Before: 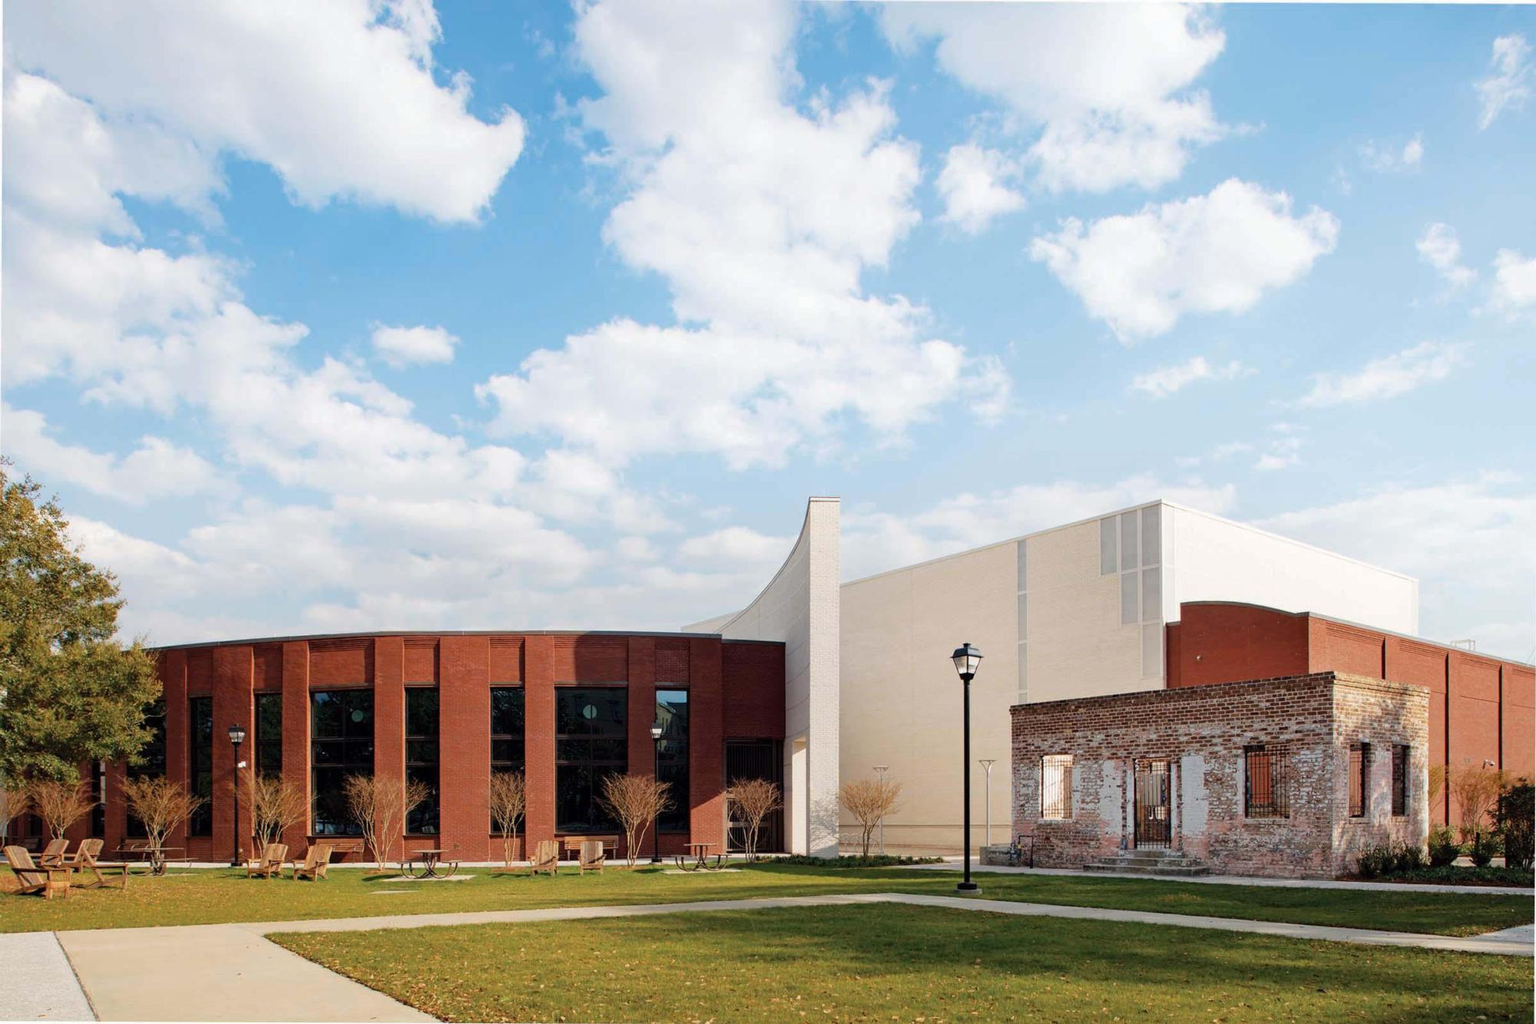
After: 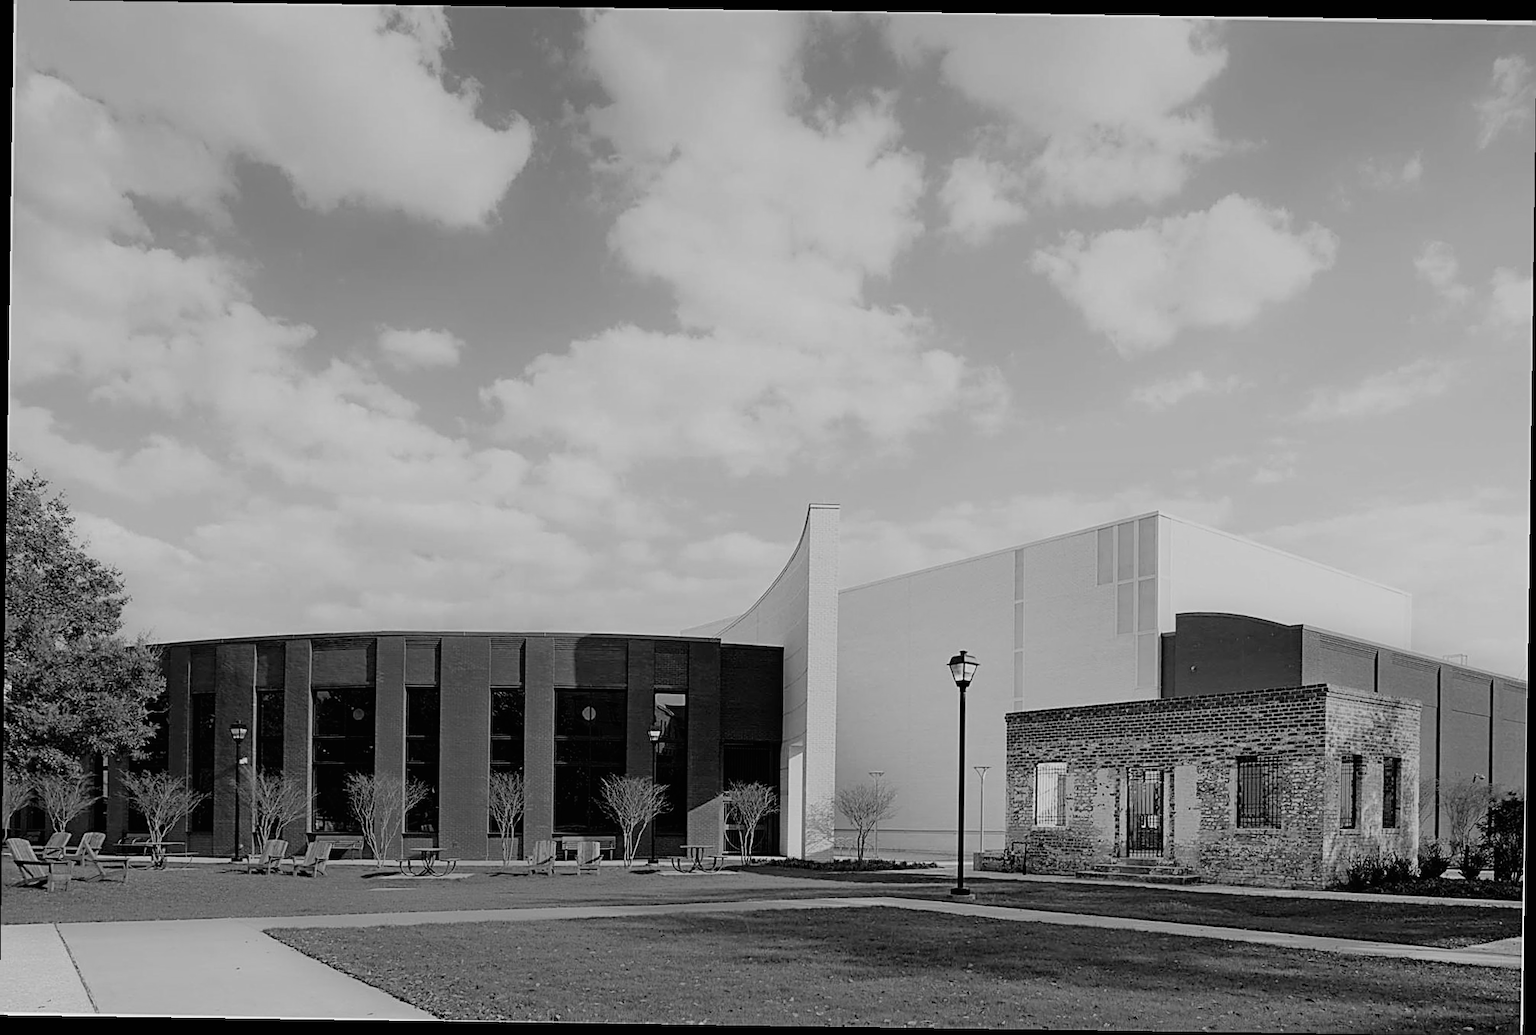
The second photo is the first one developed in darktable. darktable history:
monochrome: size 1
rotate and perspective: rotation 0.8°, automatic cropping off
graduated density: on, module defaults
color correction: saturation 1.8
sharpen: amount 1
filmic rgb: black relative exposure -7.65 EV, white relative exposure 4.56 EV, hardness 3.61
color balance rgb: linear chroma grading › global chroma 15%, perceptual saturation grading › global saturation 30%
local contrast: mode bilateral grid, contrast 100, coarseness 100, detail 94%, midtone range 0.2
